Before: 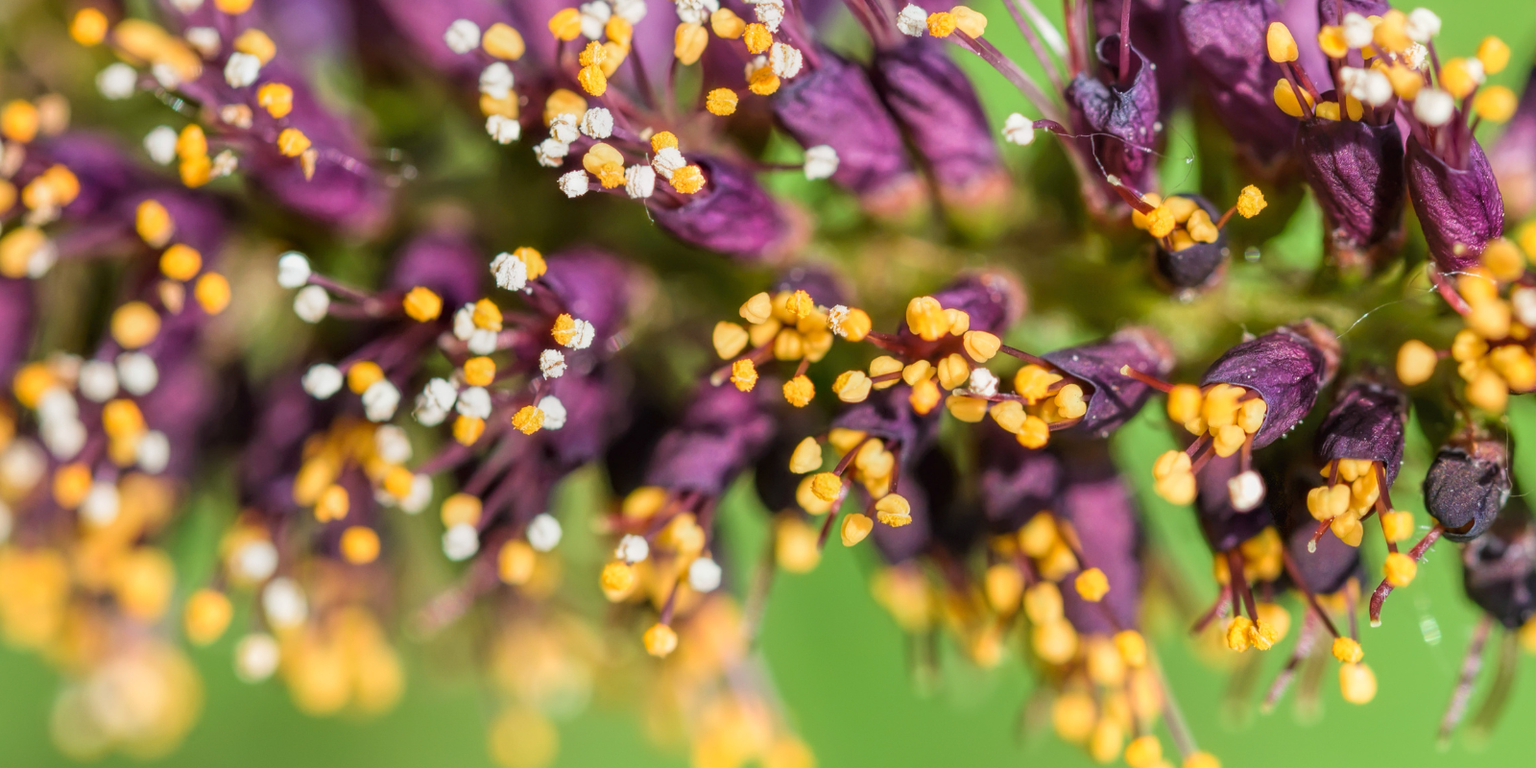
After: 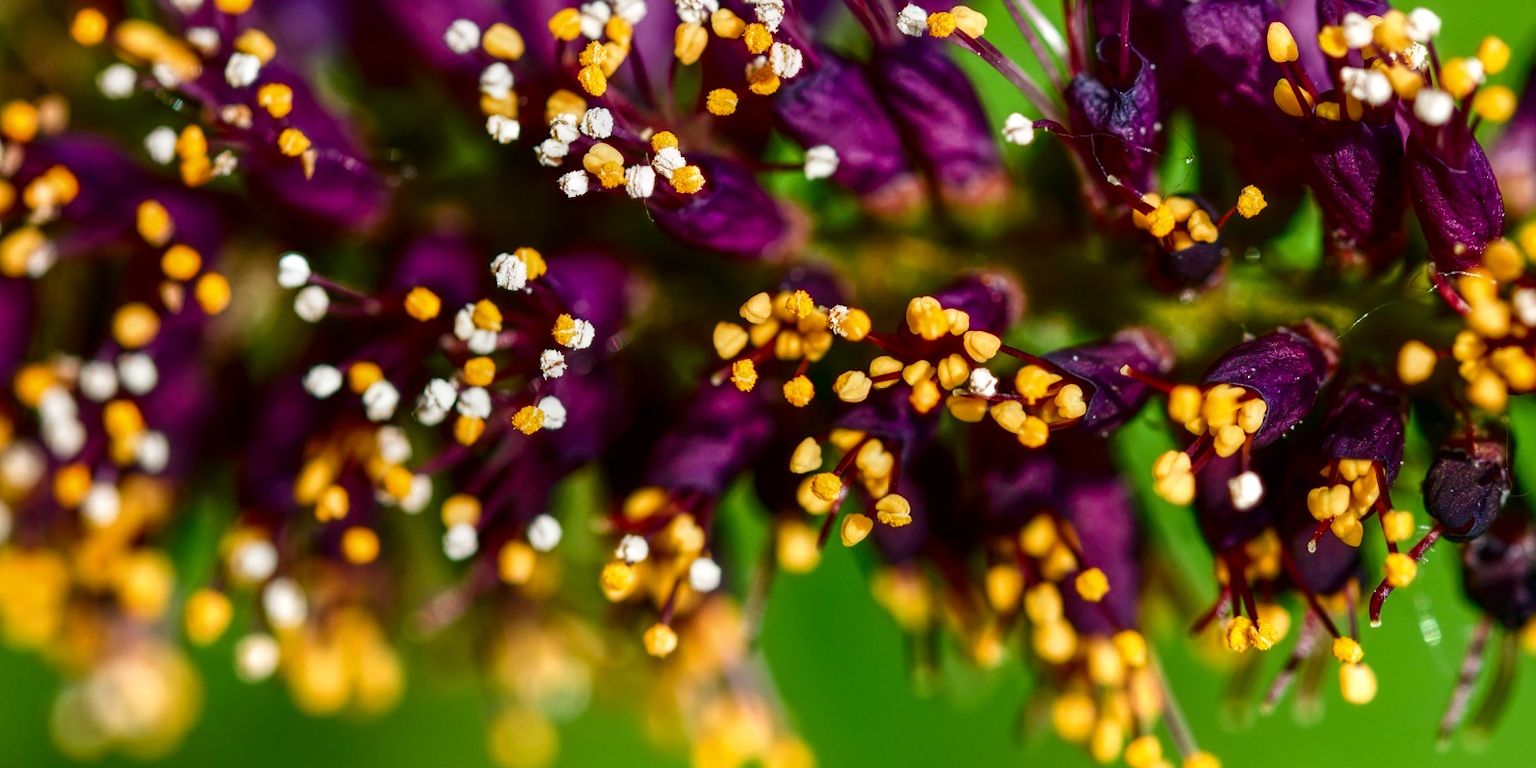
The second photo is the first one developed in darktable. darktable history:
contrast brightness saturation: contrast 0.09, brightness -0.59, saturation 0.17
exposure: exposure 0.217 EV, compensate highlight preservation false
